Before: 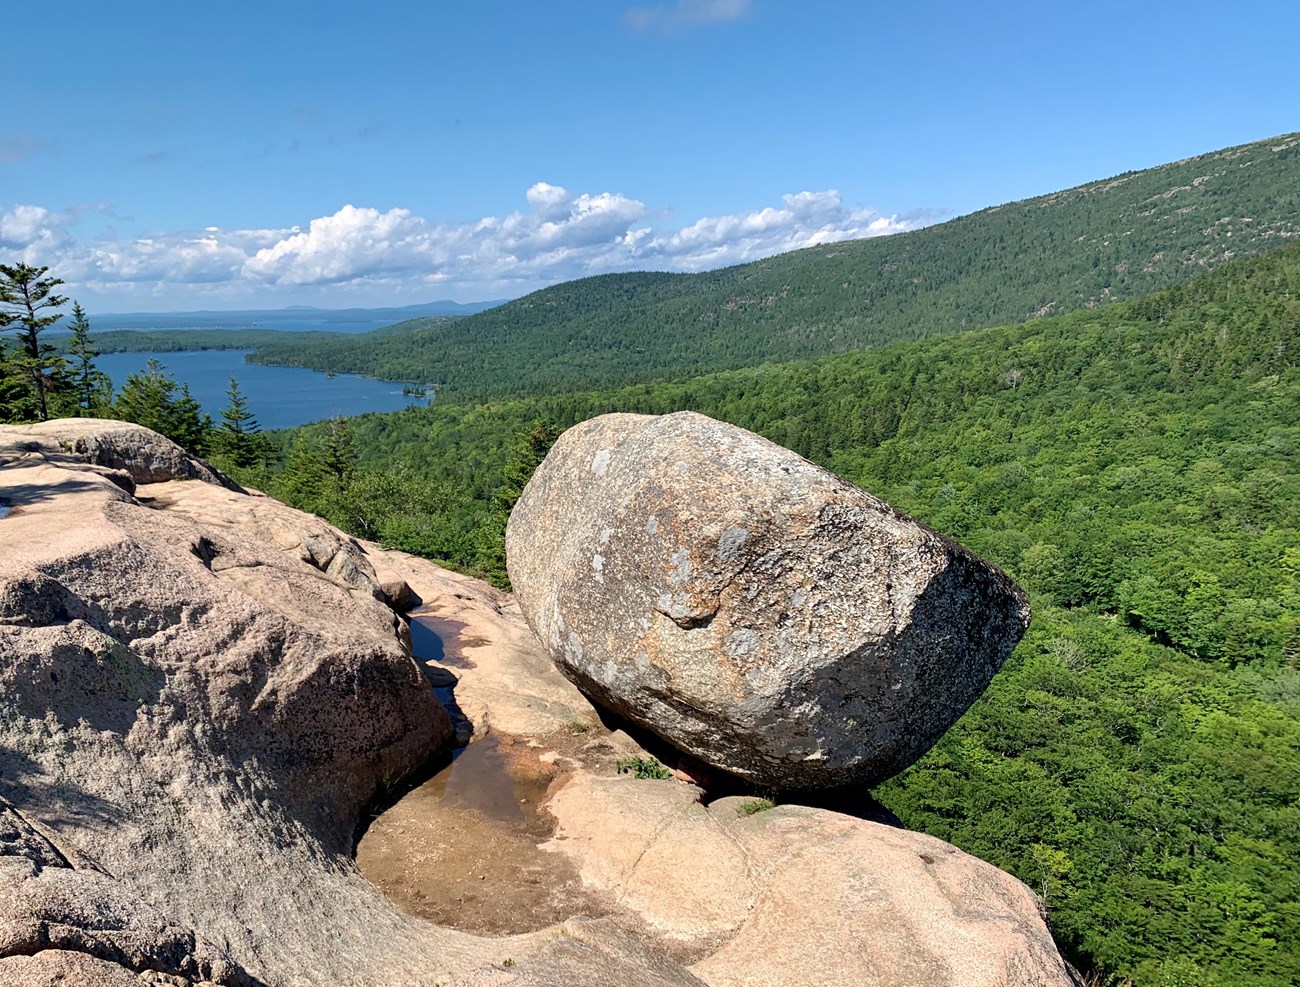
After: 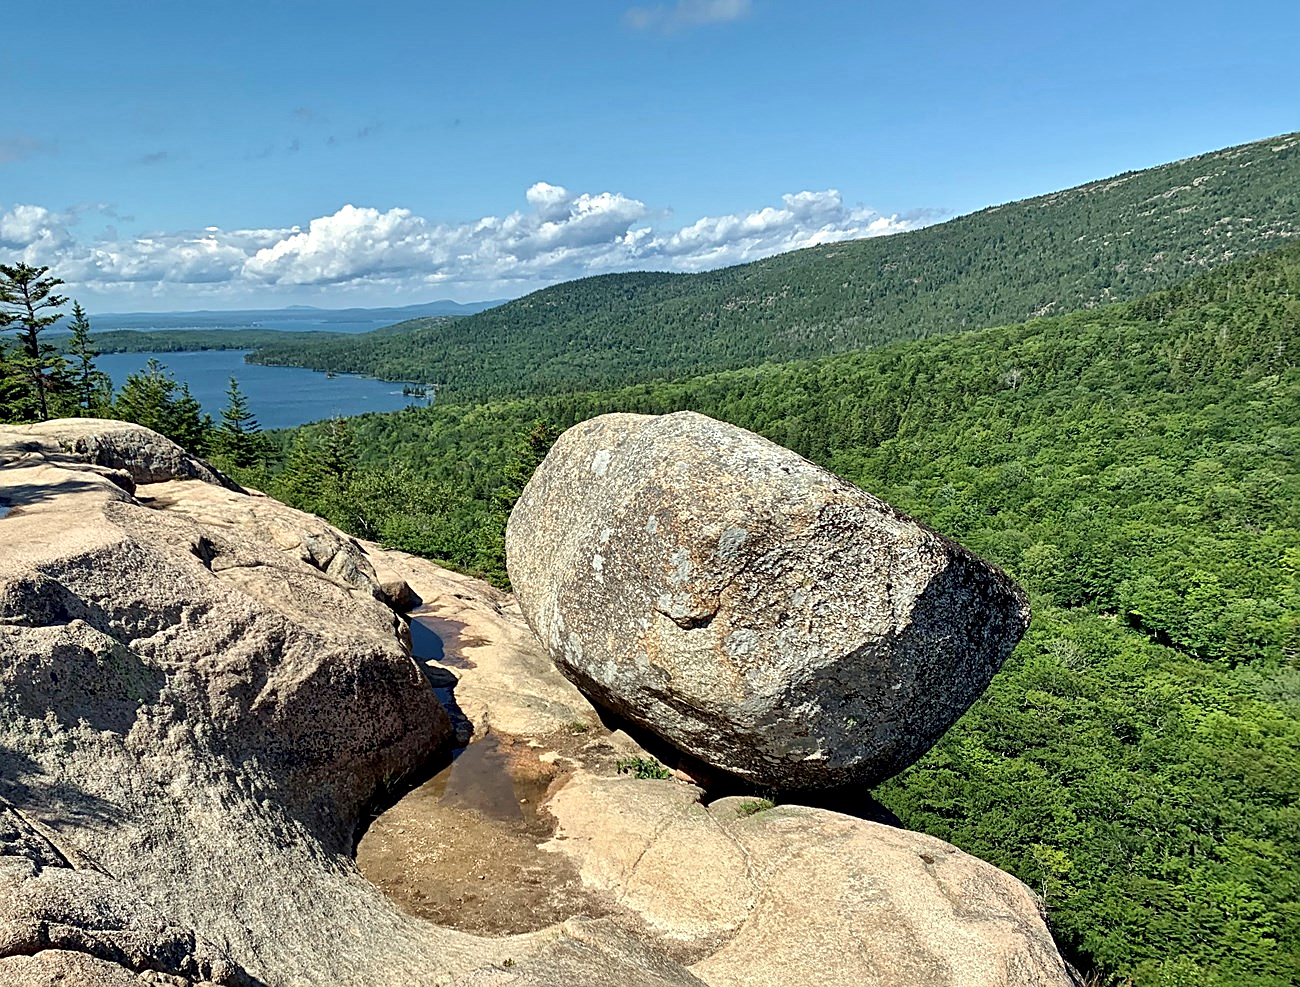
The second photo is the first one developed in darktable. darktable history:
tone equalizer: -7 EV 0.116 EV
local contrast: mode bilateral grid, contrast 19, coarseness 20, detail 150%, midtone range 0.2
color correction: highlights a* -4.8, highlights b* 5.04, saturation 0.954
sharpen: on, module defaults
